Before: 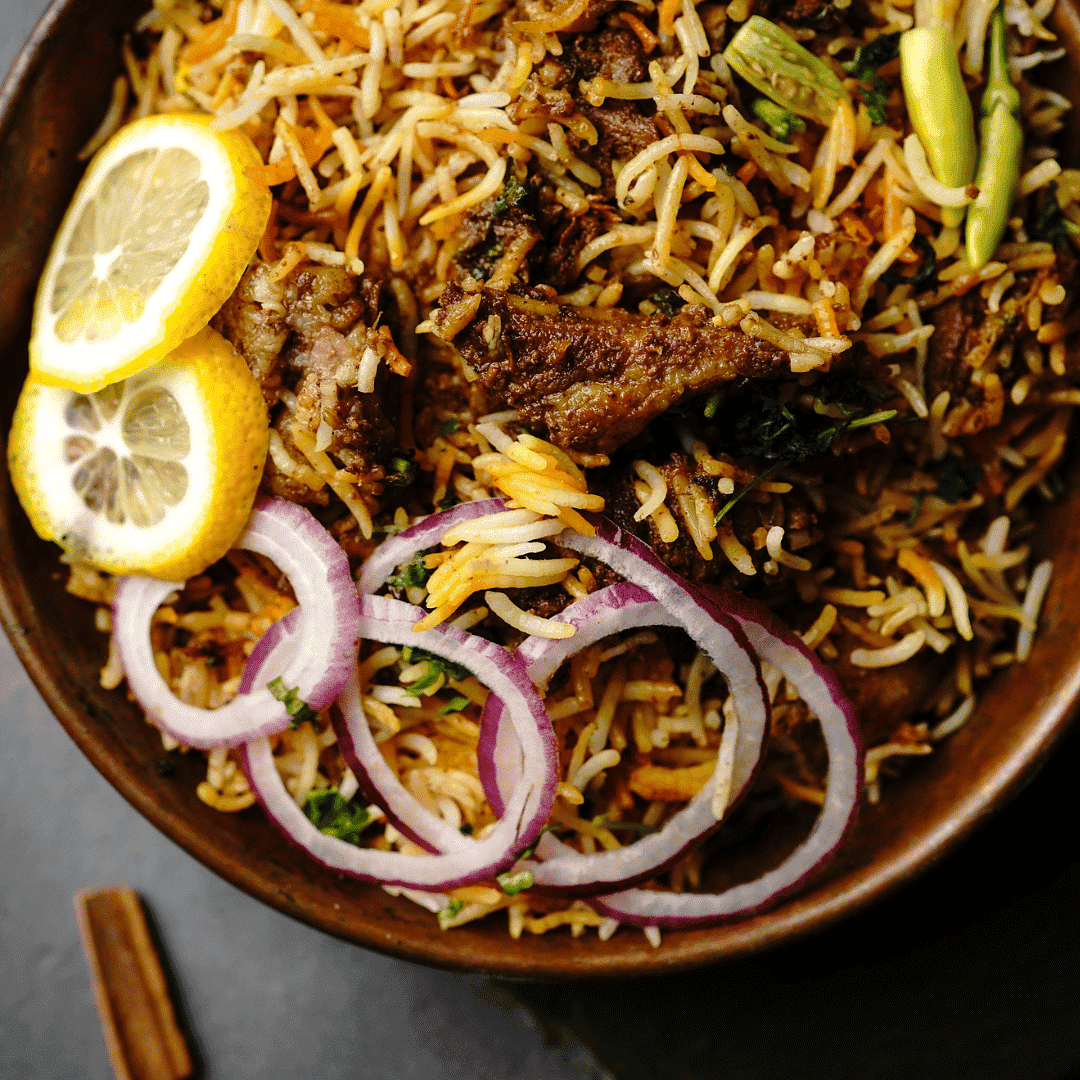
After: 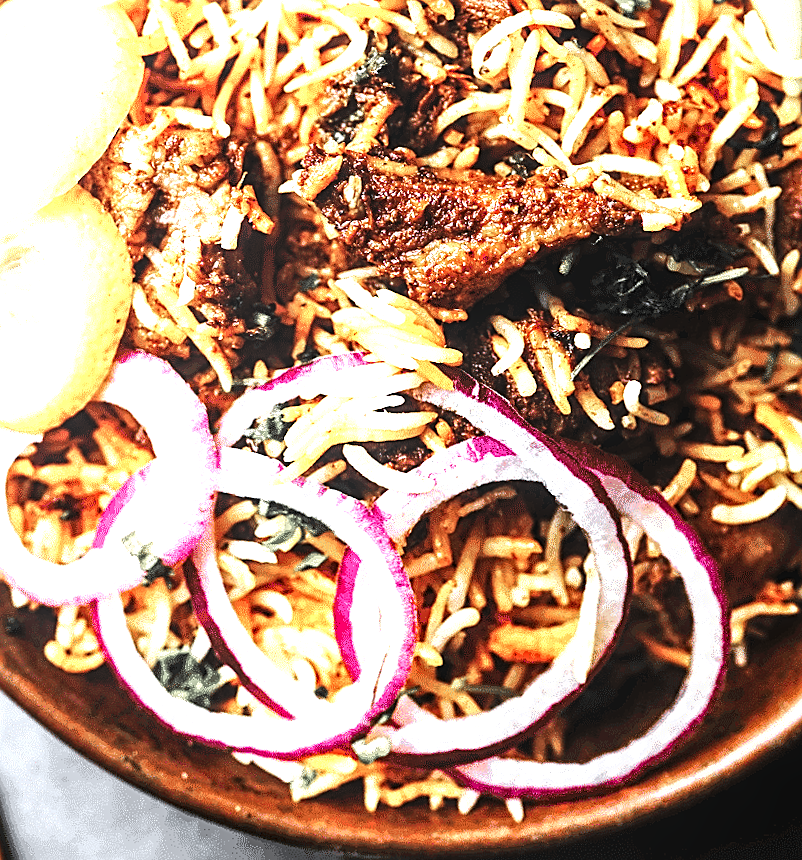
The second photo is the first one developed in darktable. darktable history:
color correction: highlights a* -2.24, highlights b* -18.1
sharpen: on, module defaults
local contrast: on, module defaults
exposure: black level correction 0, exposure 1.379 EV, compensate exposure bias true, compensate highlight preservation false
rotate and perspective: rotation 0.215°, lens shift (vertical) -0.139, crop left 0.069, crop right 0.939, crop top 0.002, crop bottom 0.996
crop and rotate: left 10.071%, top 10.071%, right 10.02%, bottom 10.02%
color zones: curves: ch1 [(0, 0.638) (0.193, 0.442) (0.286, 0.15) (0.429, 0.14) (0.571, 0.142) (0.714, 0.154) (0.857, 0.175) (1, 0.638)]
tone equalizer: -8 EV -0.75 EV, -7 EV -0.7 EV, -6 EV -0.6 EV, -5 EV -0.4 EV, -3 EV 0.4 EV, -2 EV 0.6 EV, -1 EV 0.7 EV, +0 EV 0.75 EV, edges refinement/feathering 500, mask exposure compensation -1.57 EV, preserve details no
